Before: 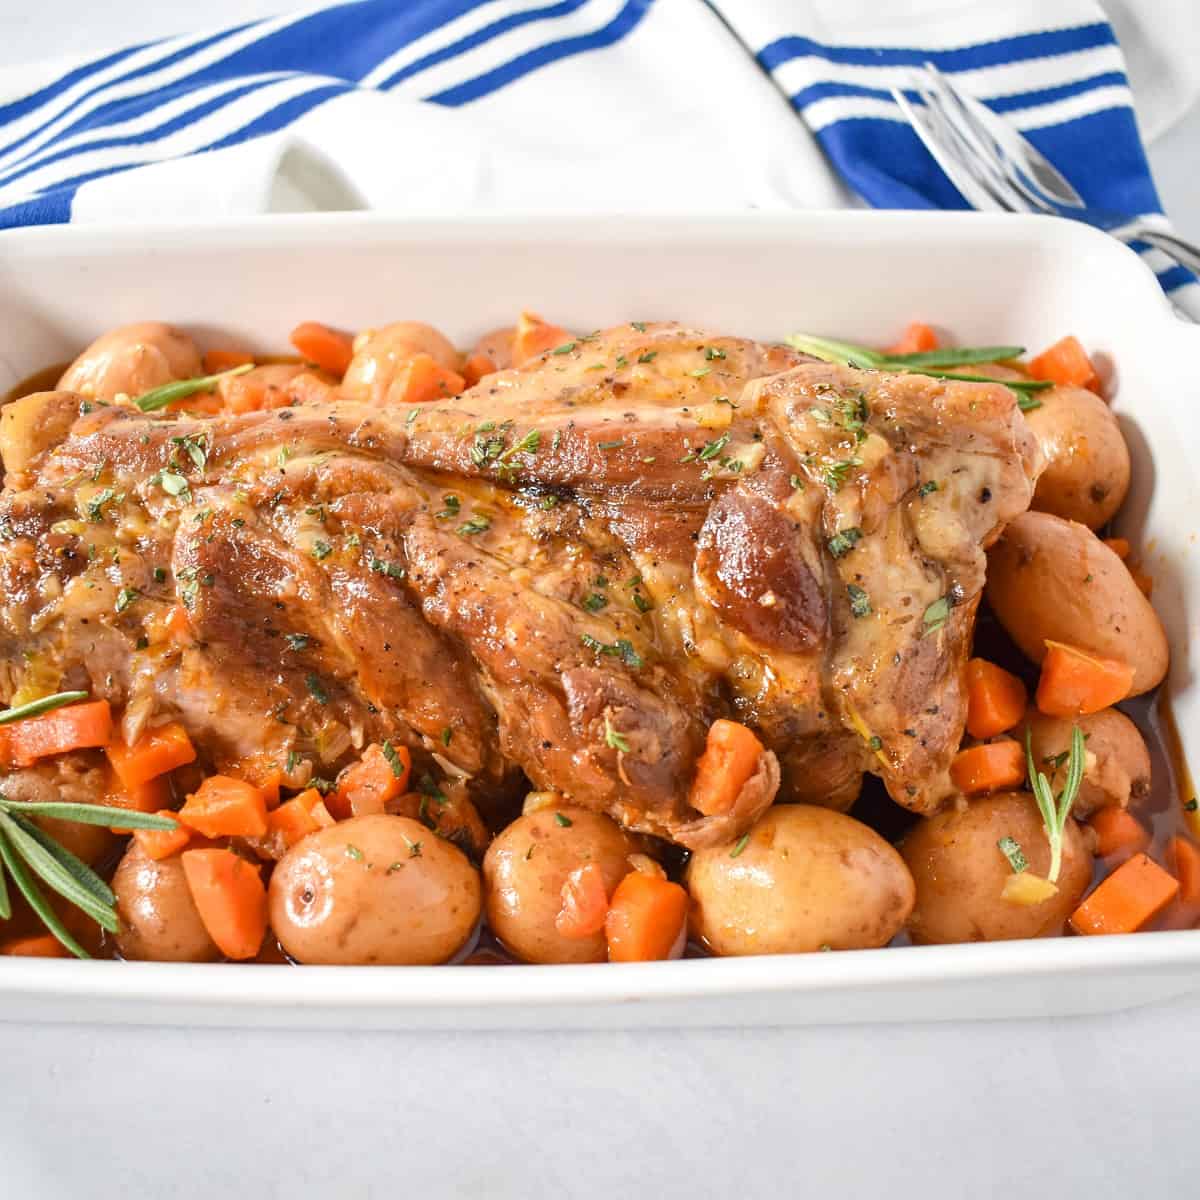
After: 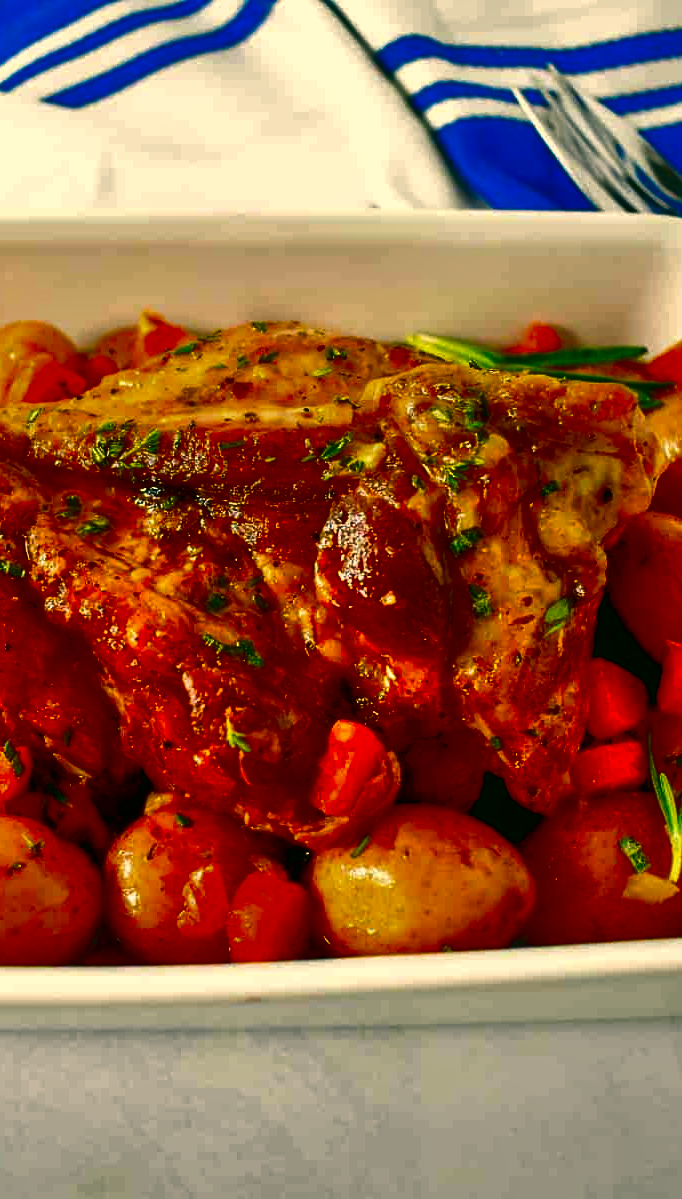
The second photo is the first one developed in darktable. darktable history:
shadows and highlights: low approximation 0.01, soften with gaussian
contrast brightness saturation: brightness -0.999, saturation 0.994
color correction: highlights a* 5.15, highlights b* 24.9, shadows a* -16.35, shadows b* 3.73
crop: left 31.589%, top 0.002%, right 11.506%
